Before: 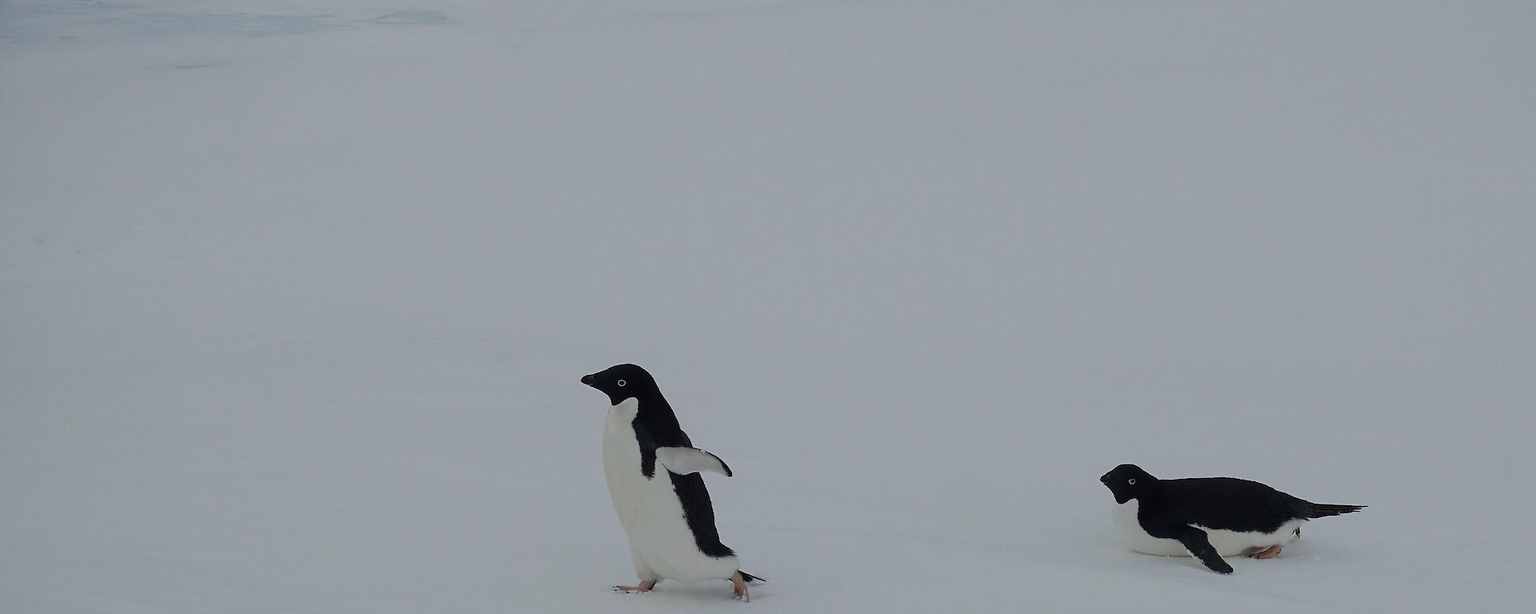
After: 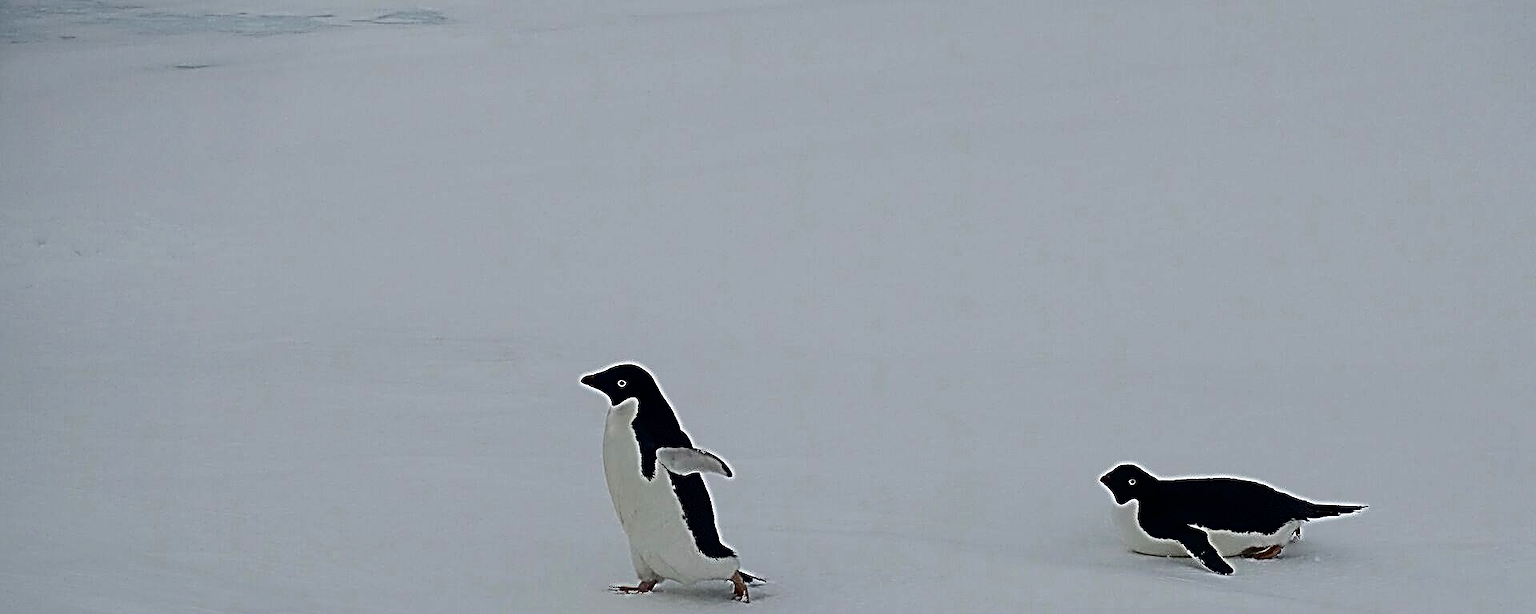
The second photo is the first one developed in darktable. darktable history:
exposure: exposure -0.158 EV, compensate exposure bias true, compensate highlight preservation false
sharpen: radius 3.149, amount 1.742
contrast brightness saturation: contrast 0.335, brightness -0.08, saturation 0.166
